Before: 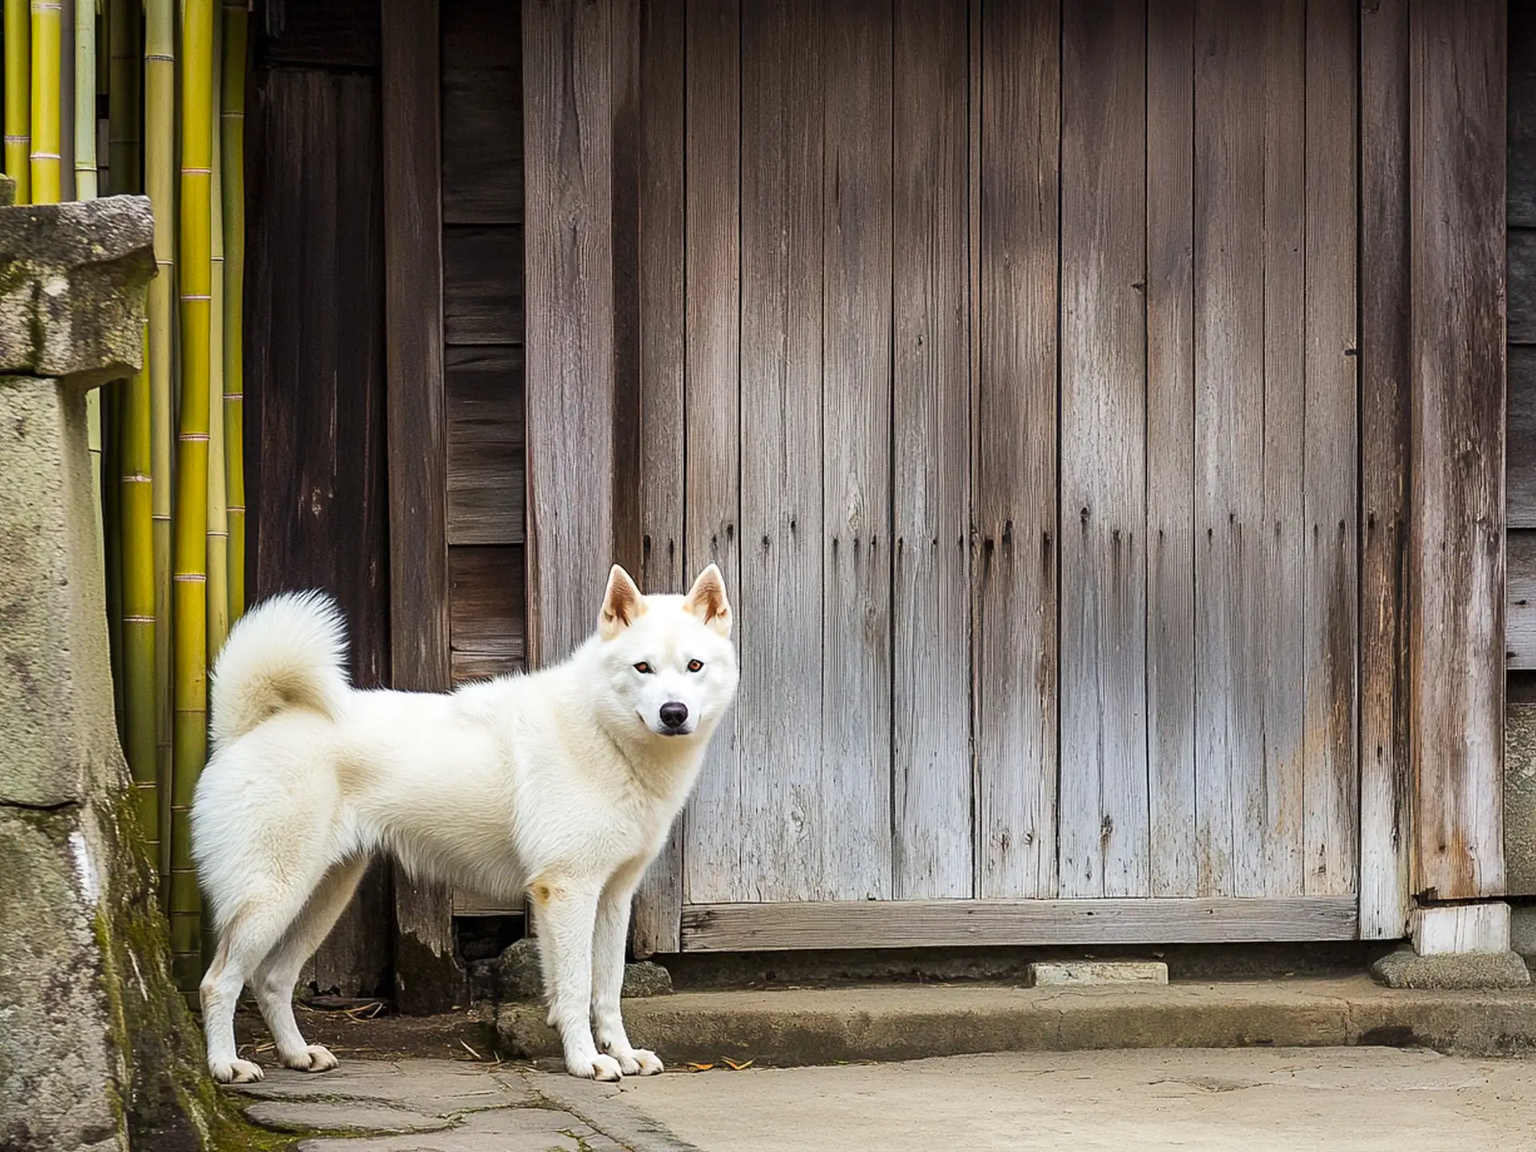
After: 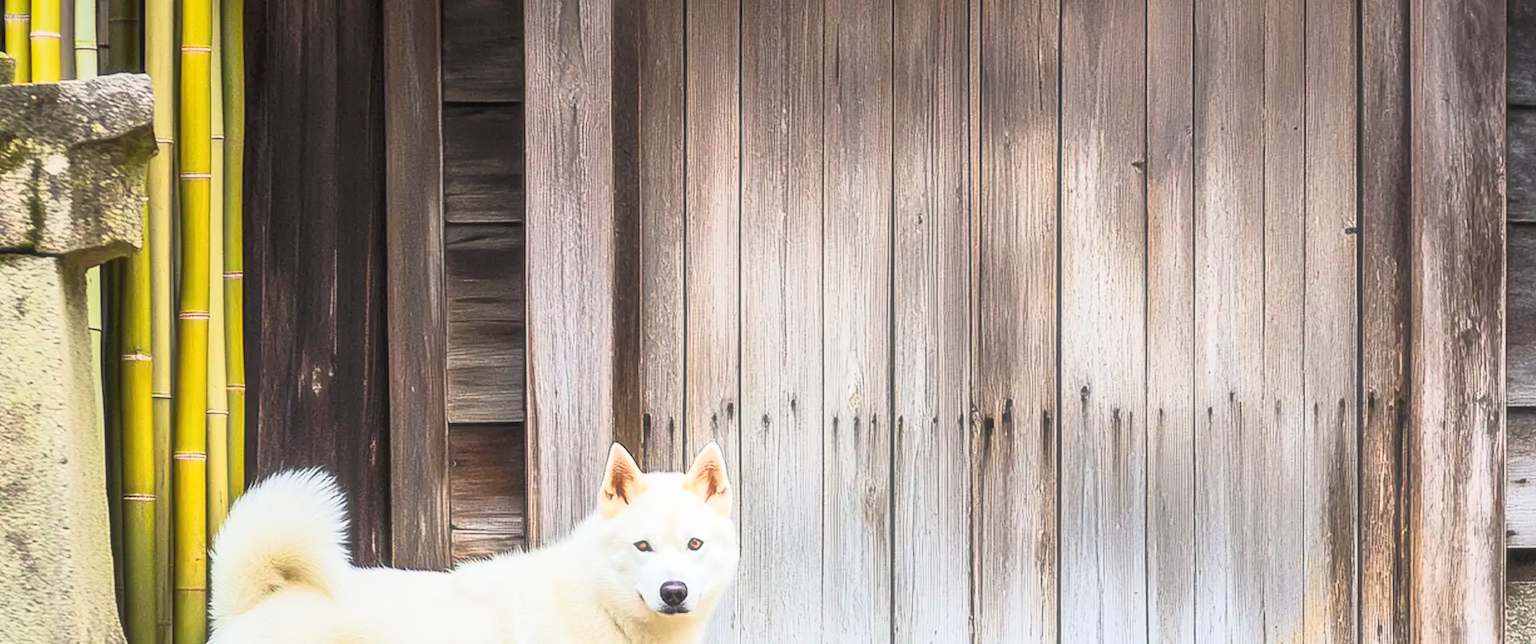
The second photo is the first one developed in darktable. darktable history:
local contrast: detail 109%
exposure: exposure 0.641 EV, compensate highlight preservation false
crop and rotate: top 10.594%, bottom 33.376%
base curve: curves: ch0 [(0, 0) (0.088, 0.125) (0.176, 0.251) (0.354, 0.501) (0.613, 0.749) (1, 0.877)]
haze removal: strength -0.106, compatibility mode true, adaptive false
